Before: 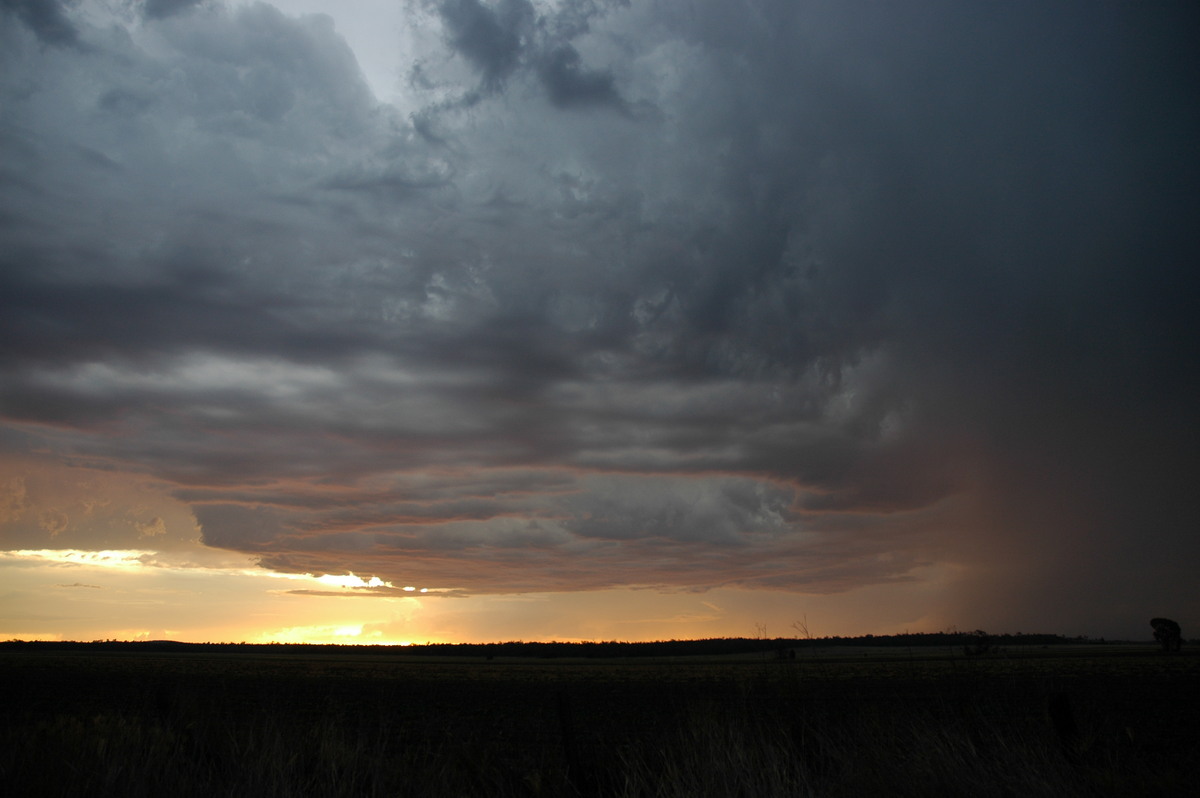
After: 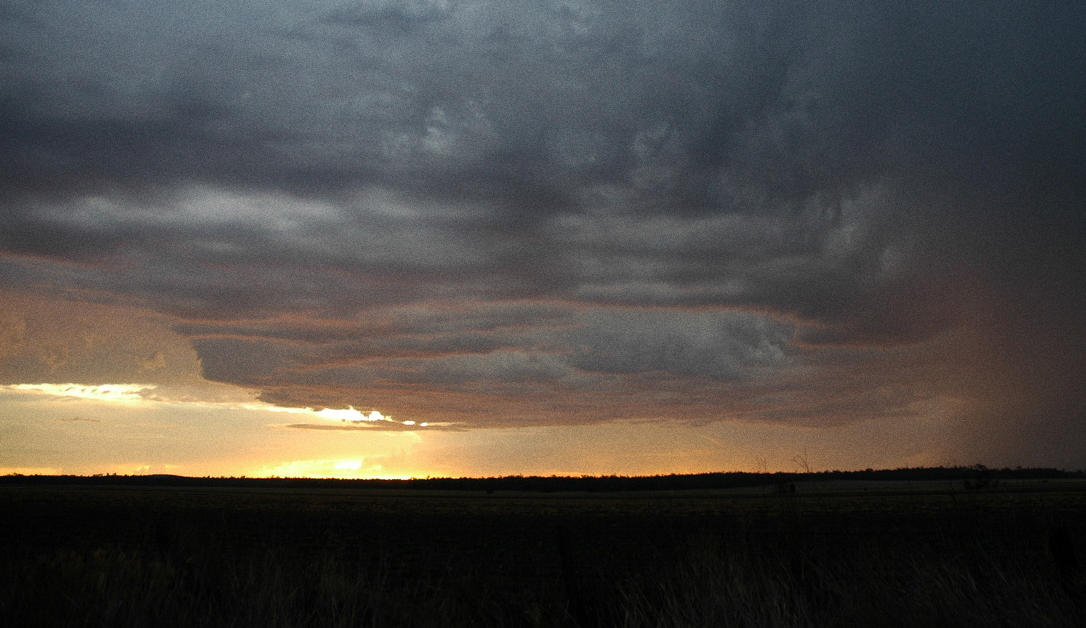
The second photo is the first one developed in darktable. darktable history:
grain: on, module defaults
crop: top 20.916%, right 9.437%, bottom 0.316%
